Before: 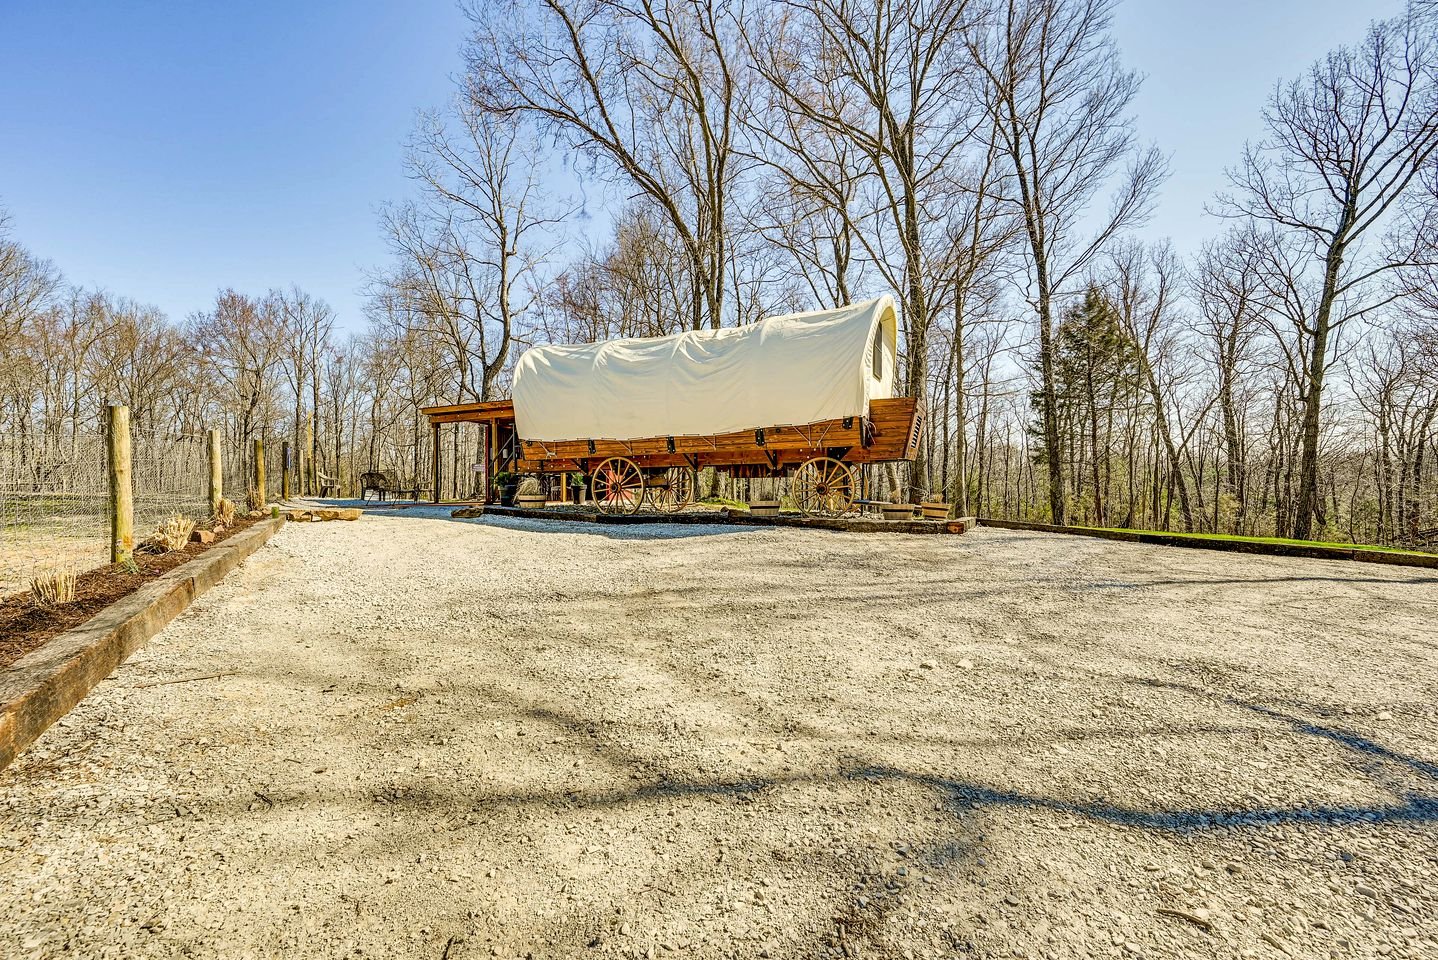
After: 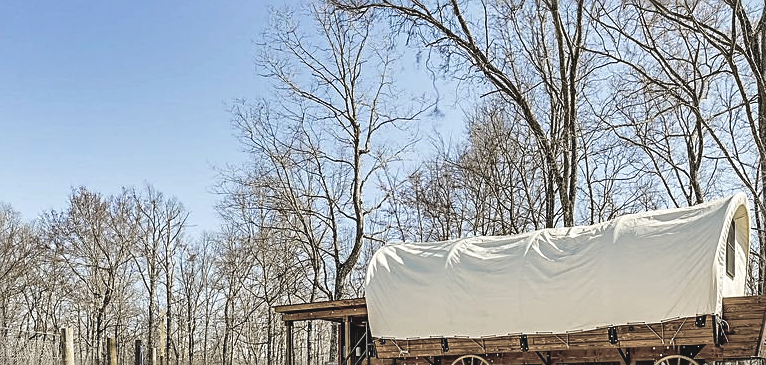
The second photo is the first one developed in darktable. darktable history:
color zones: curves: ch1 [(0.238, 0.163) (0.476, 0.2) (0.733, 0.322) (0.848, 0.134)]
color balance rgb: global offset › luminance 0.717%, linear chroma grading › global chroma 16.393%, perceptual saturation grading › global saturation 19.548%
crop: left 10.253%, top 10.642%, right 36.466%, bottom 51.33%
sharpen: on, module defaults
